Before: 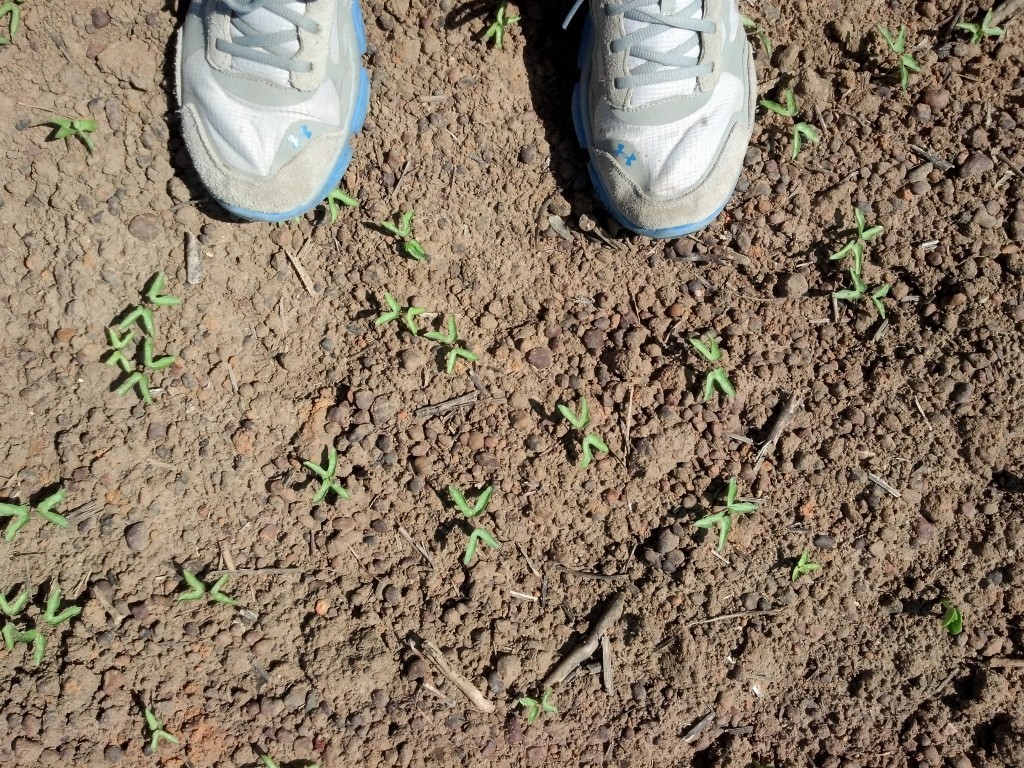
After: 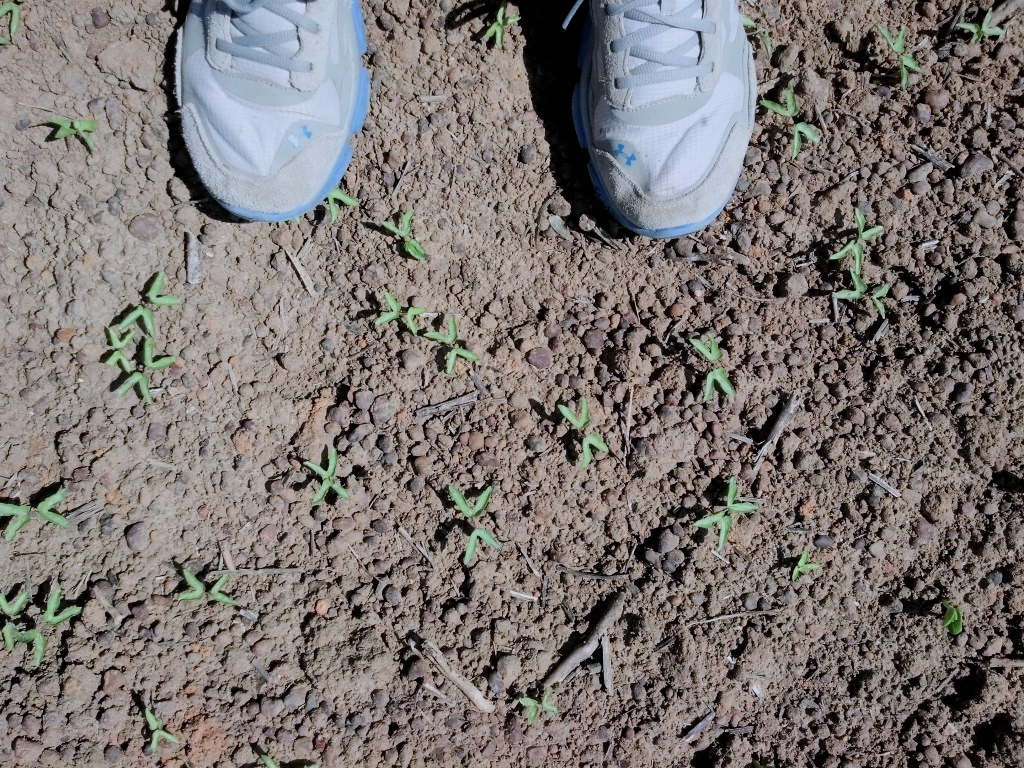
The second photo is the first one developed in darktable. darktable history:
filmic rgb: white relative exposure 3.85 EV, hardness 4.3
color calibration: illuminant as shot in camera, x 0.358, y 0.373, temperature 4628.91 K
white balance: red 0.954, blue 1.079
